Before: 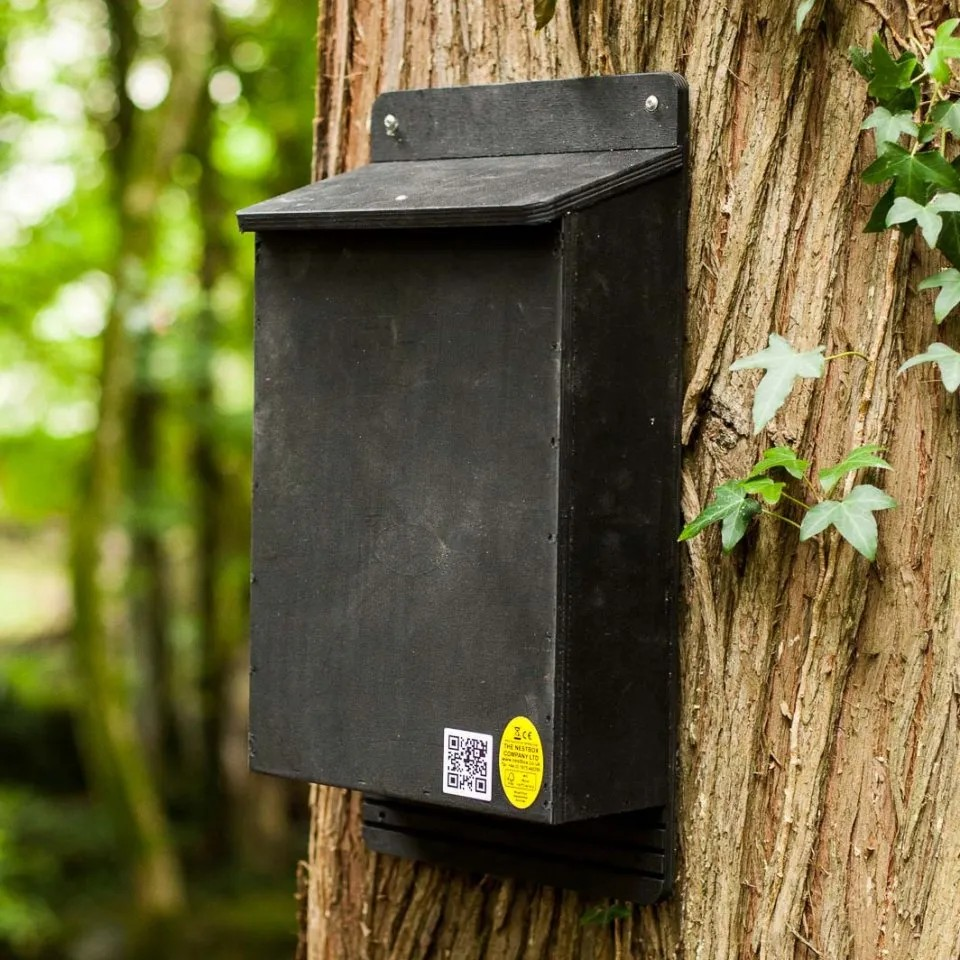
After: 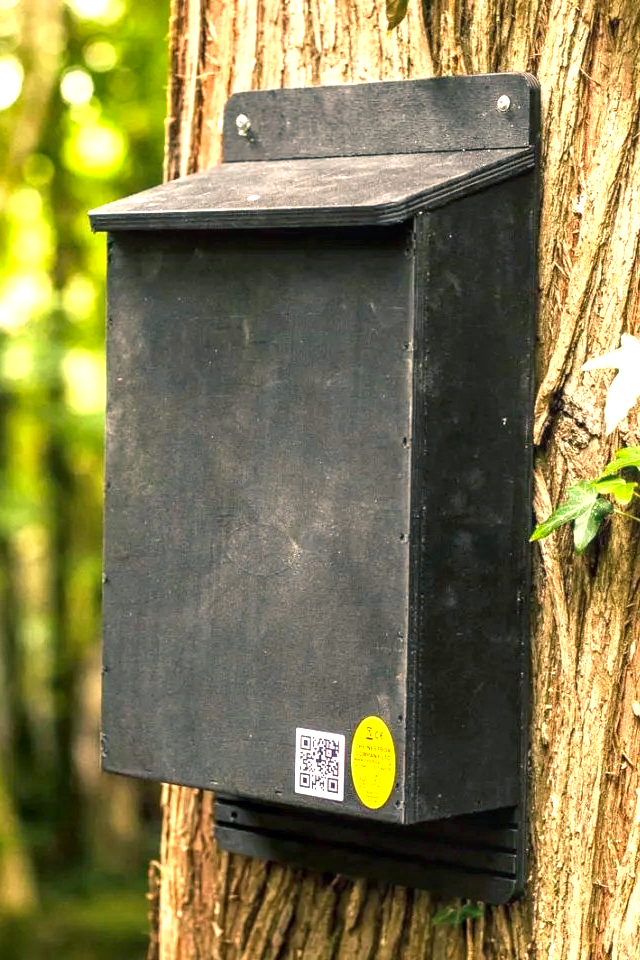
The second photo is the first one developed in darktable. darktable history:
local contrast: on, module defaults
exposure: black level correction 0, exposure 1.2 EV, compensate exposure bias true, compensate highlight preservation false
crop and rotate: left 15.446%, right 17.836%
color balance rgb: shadows lift › chroma 5.41%, shadows lift › hue 240°, highlights gain › chroma 3.74%, highlights gain › hue 60°, saturation formula JzAzBz (2021)
